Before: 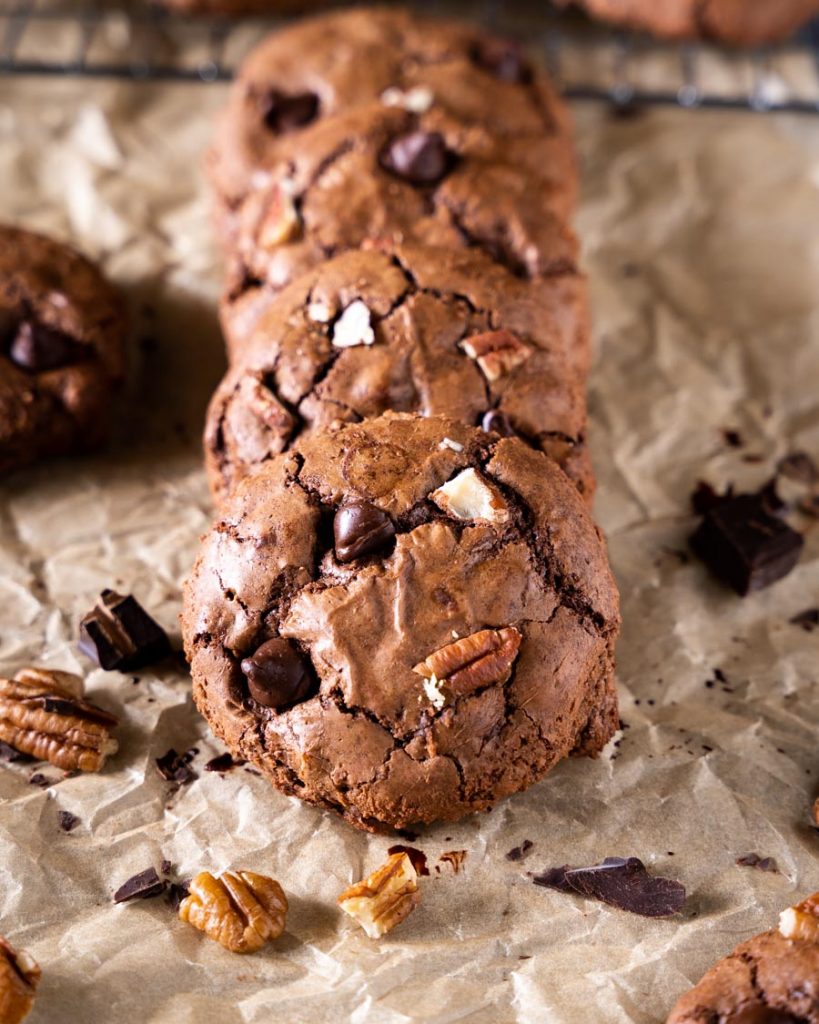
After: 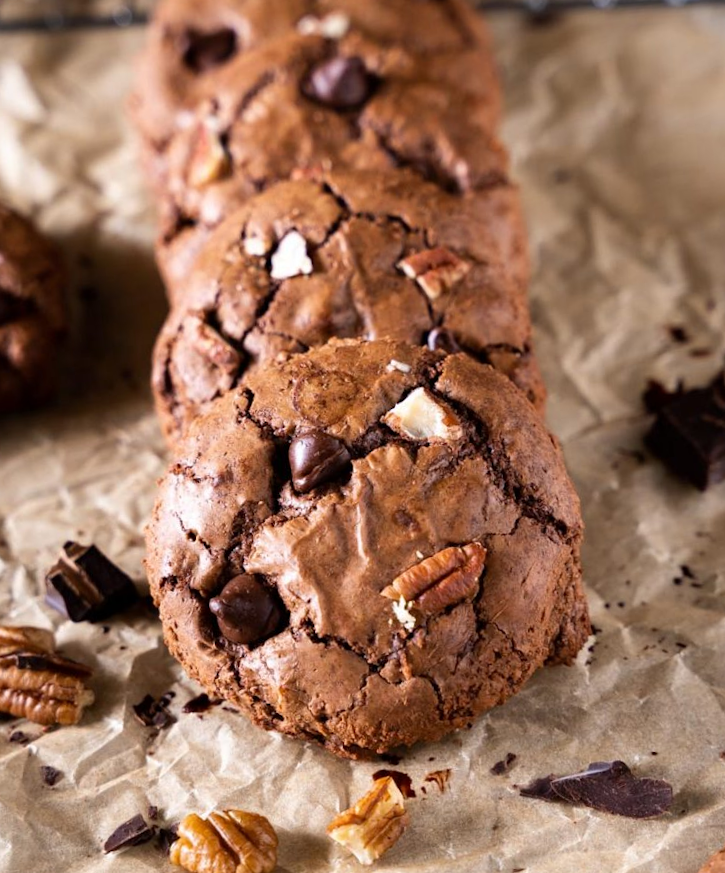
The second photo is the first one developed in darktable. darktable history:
crop and rotate: left 10.071%, top 10.071%, right 10.02%, bottom 10.02%
levels: mode automatic
rotate and perspective: rotation -5.2°, automatic cropping off
